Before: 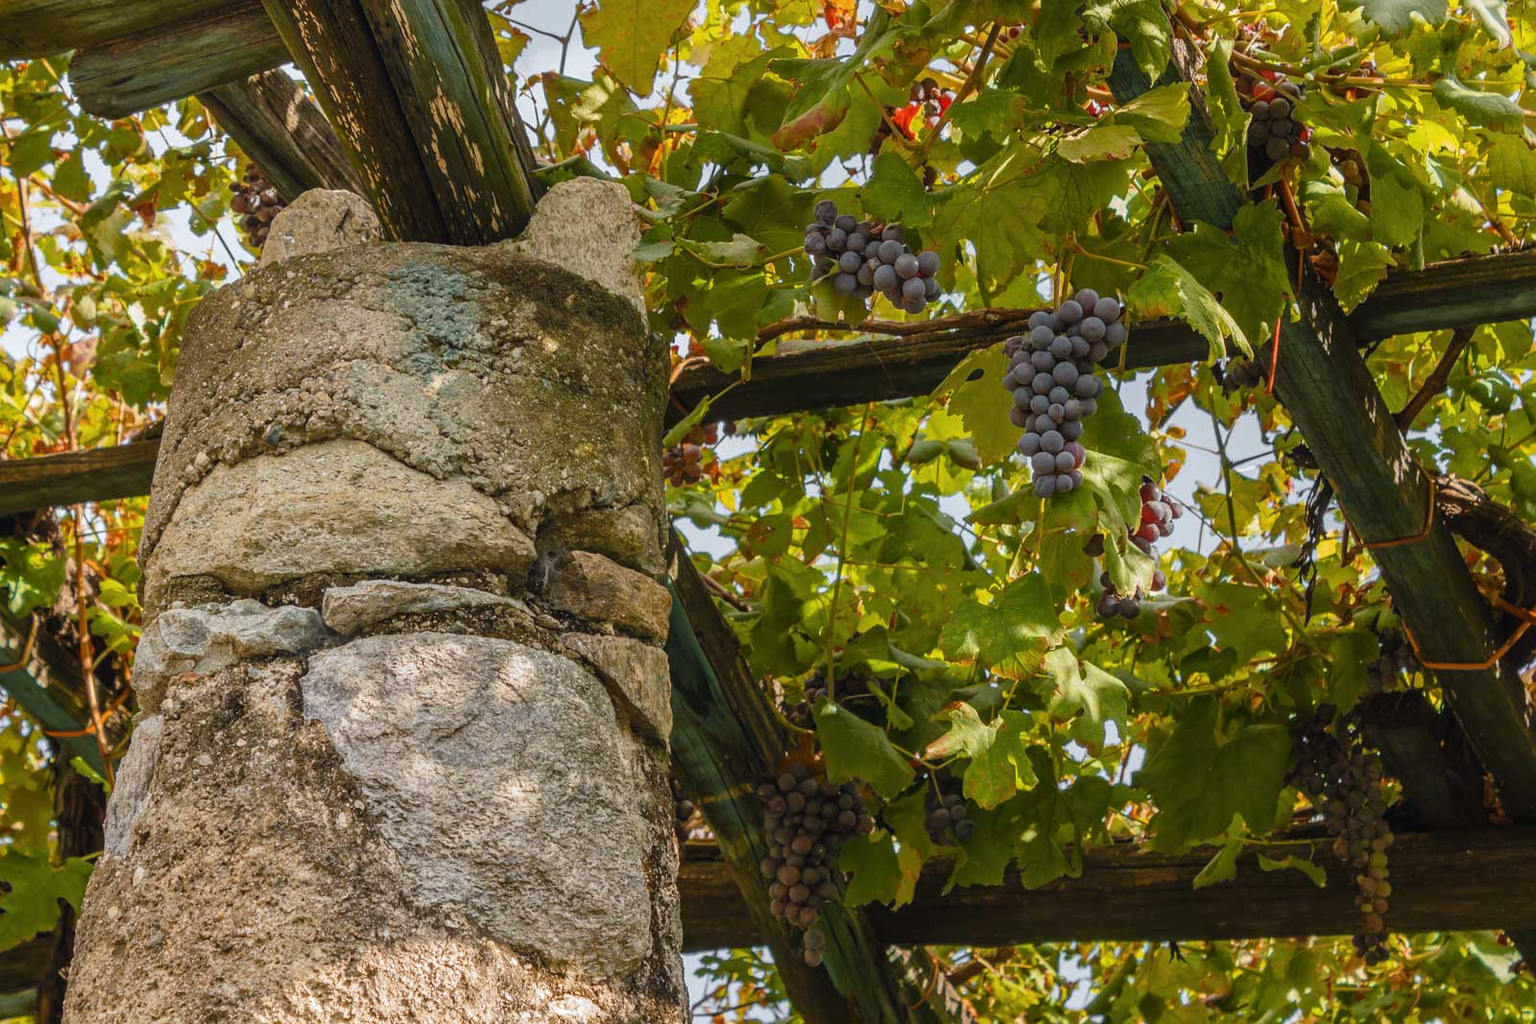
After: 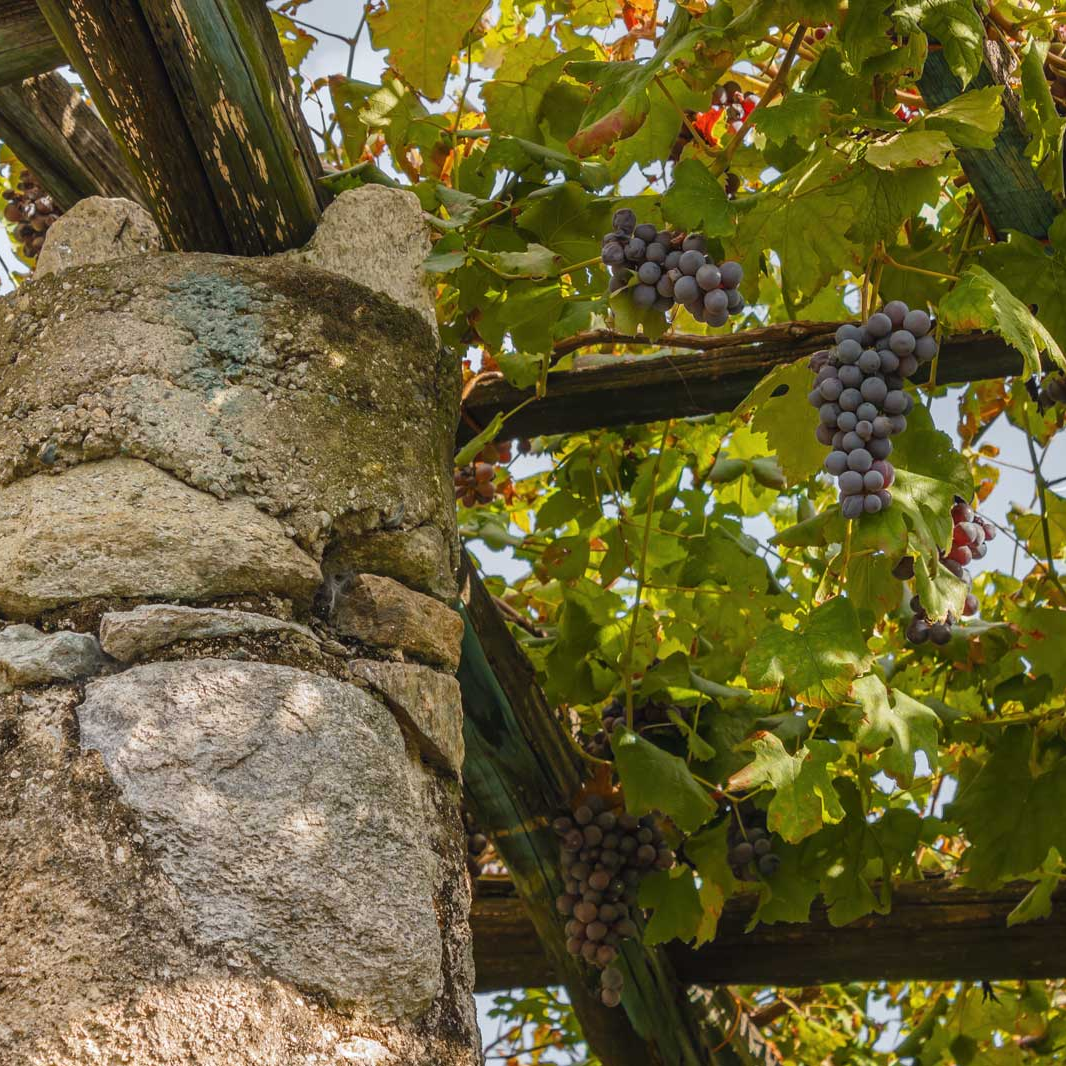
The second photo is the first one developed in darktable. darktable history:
crop and rotate: left 14.829%, right 18.518%
